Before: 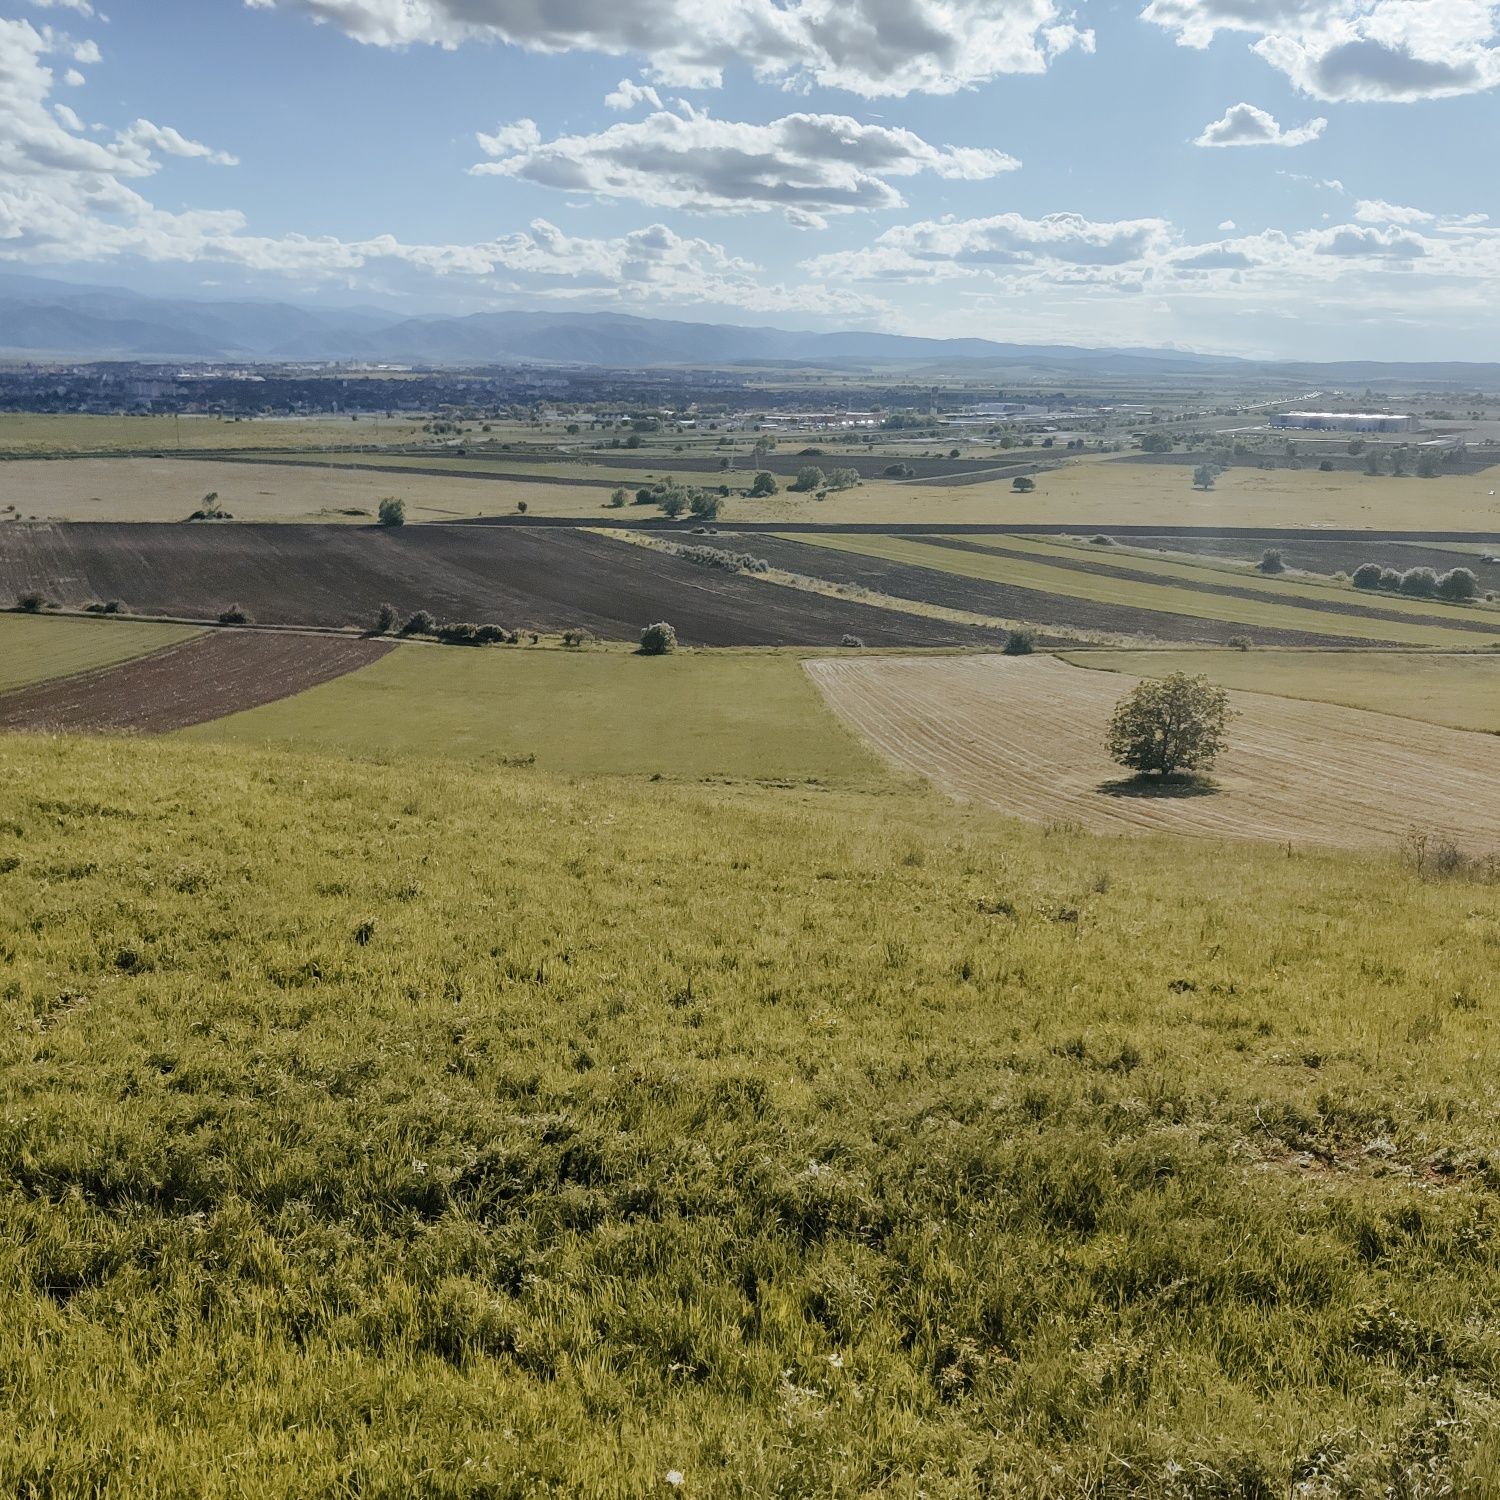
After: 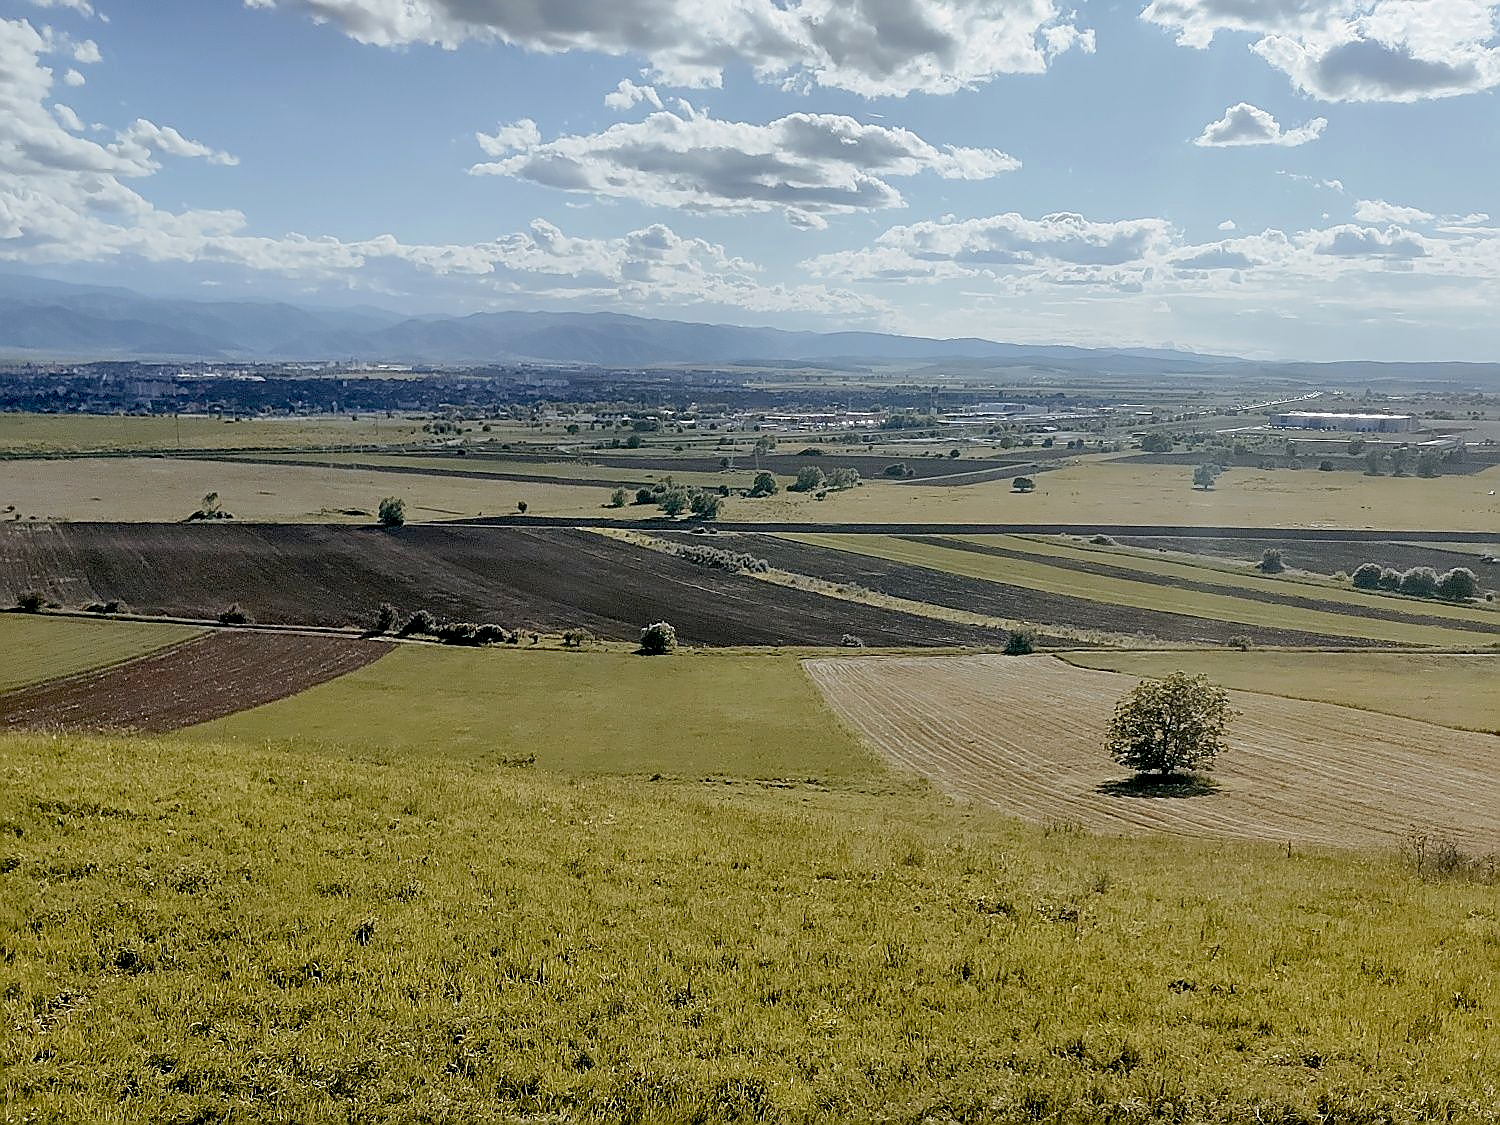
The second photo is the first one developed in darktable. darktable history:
exposure: black level correction 0.027, exposure -0.073 EV, compensate highlight preservation false
sharpen: radius 1.355, amount 1.267, threshold 0.602
crop: bottom 24.991%
